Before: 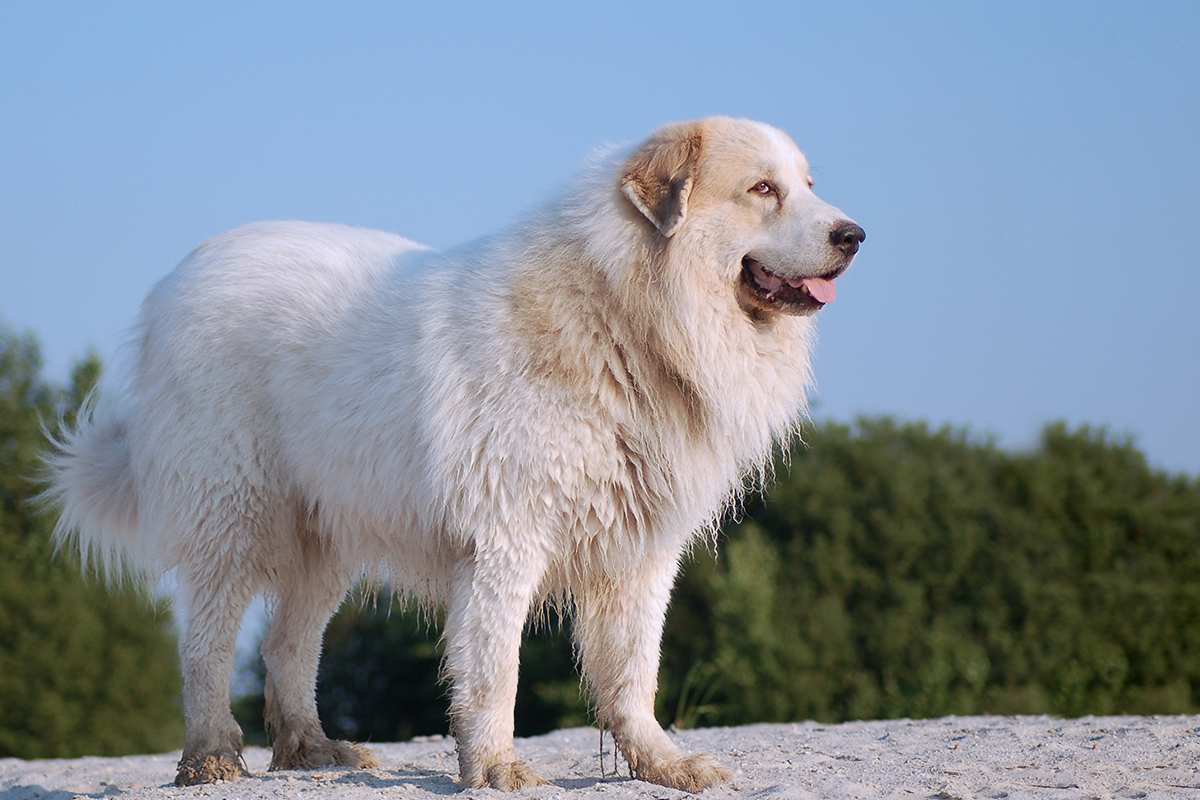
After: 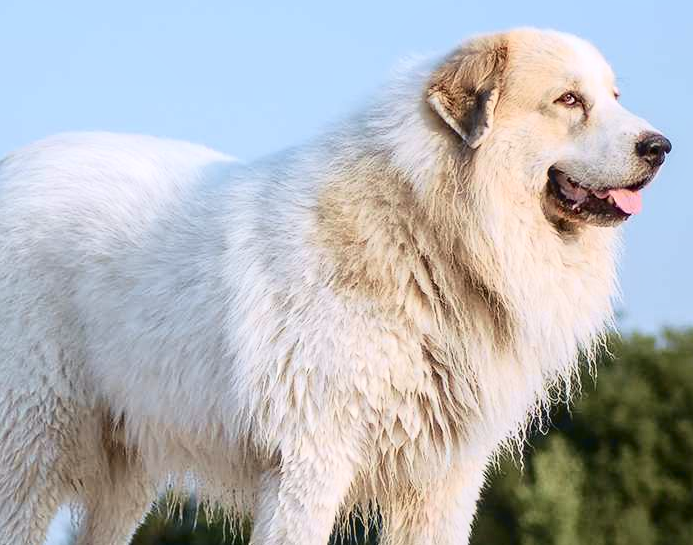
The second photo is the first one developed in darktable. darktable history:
local contrast: on, module defaults
tone curve: curves: ch0 [(0, 0.023) (0.087, 0.065) (0.184, 0.168) (0.45, 0.54) (0.57, 0.683) (0.706, 0.841) (0.877, 0.948) (1, 0.984)]; ch1 [(0, 0) (0.388, 0.369) (0.447, 0.447) (0.505, 0.5) (0.534, 0.535) (0.563, 0.563) (0.579, 0.59) (0.644, 0.663) (1, 1)]; ch2 [(0, 0) (0.301, 0.259) (0.385, 0.395) (0.492, 0.496) (0.518, 0.537) (0.583, 0.605) (0.673, 0.667) (1, 1)], color space Lab, independent channels, preserve colors none
crop: left 16.202%, top 11.208%, right 26.045%, bottom 20.557%
